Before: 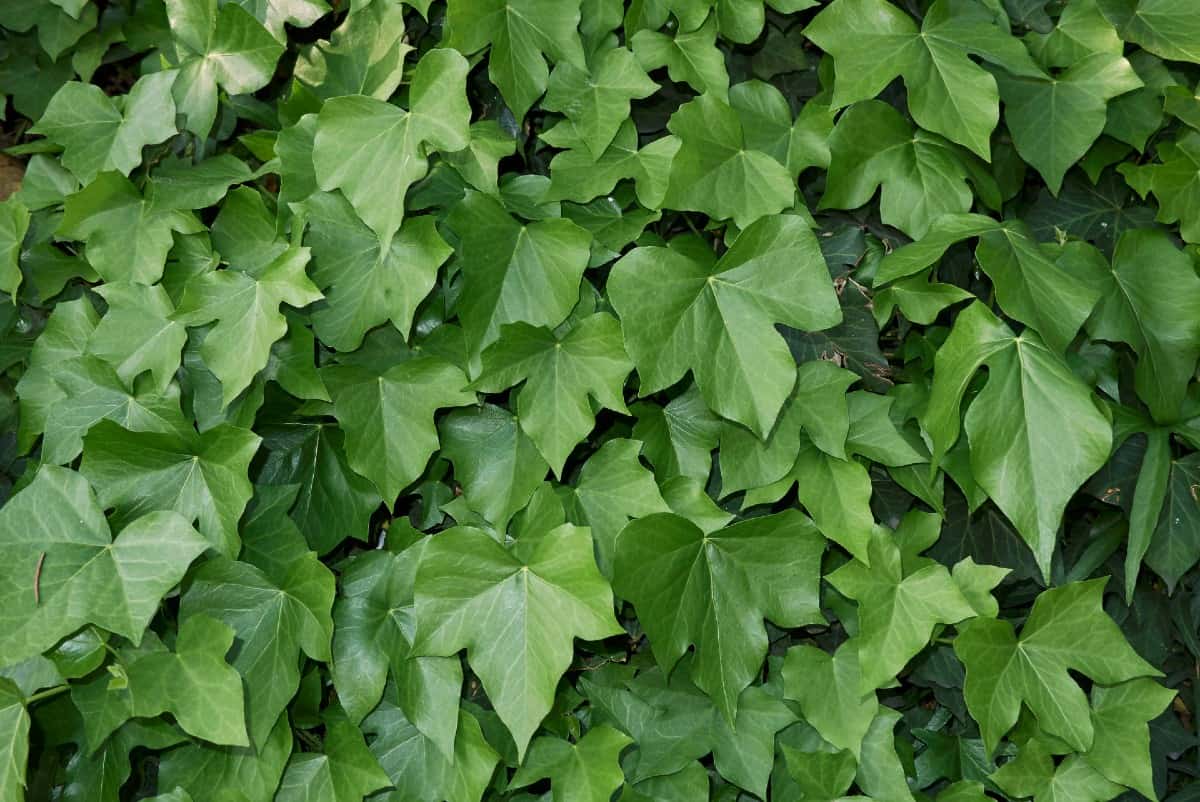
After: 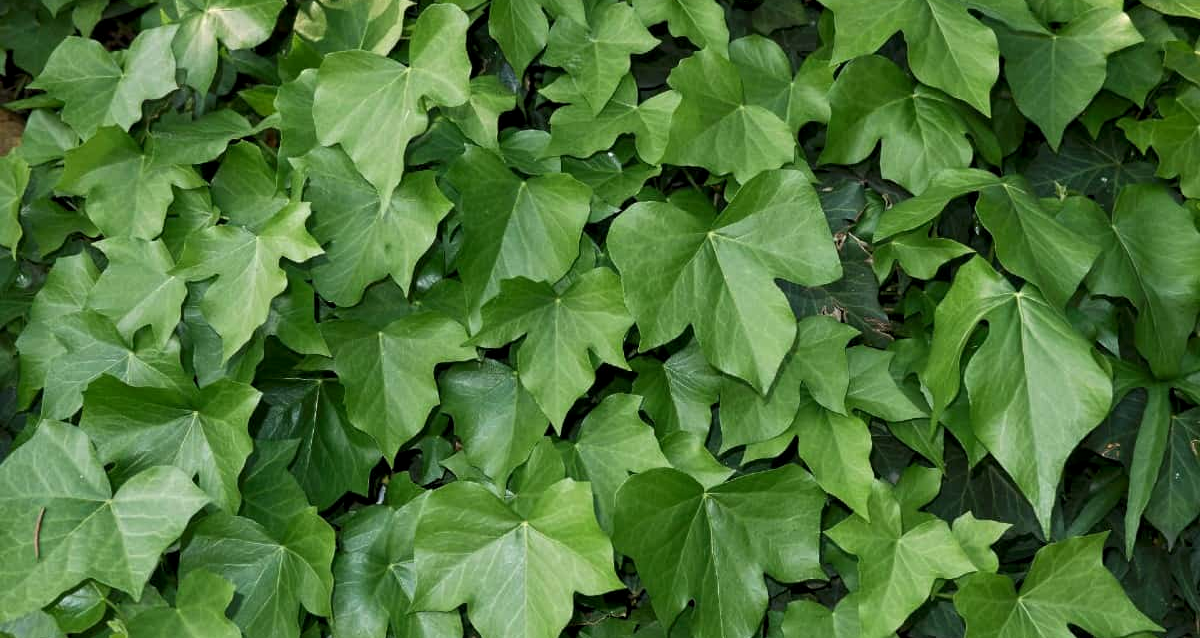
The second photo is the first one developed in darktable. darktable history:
crop and rotate: top 5.666%, bottom 14.758%
local contrast: highlights 107%, shadows 102%, detail 119%, midtone range 0.2
